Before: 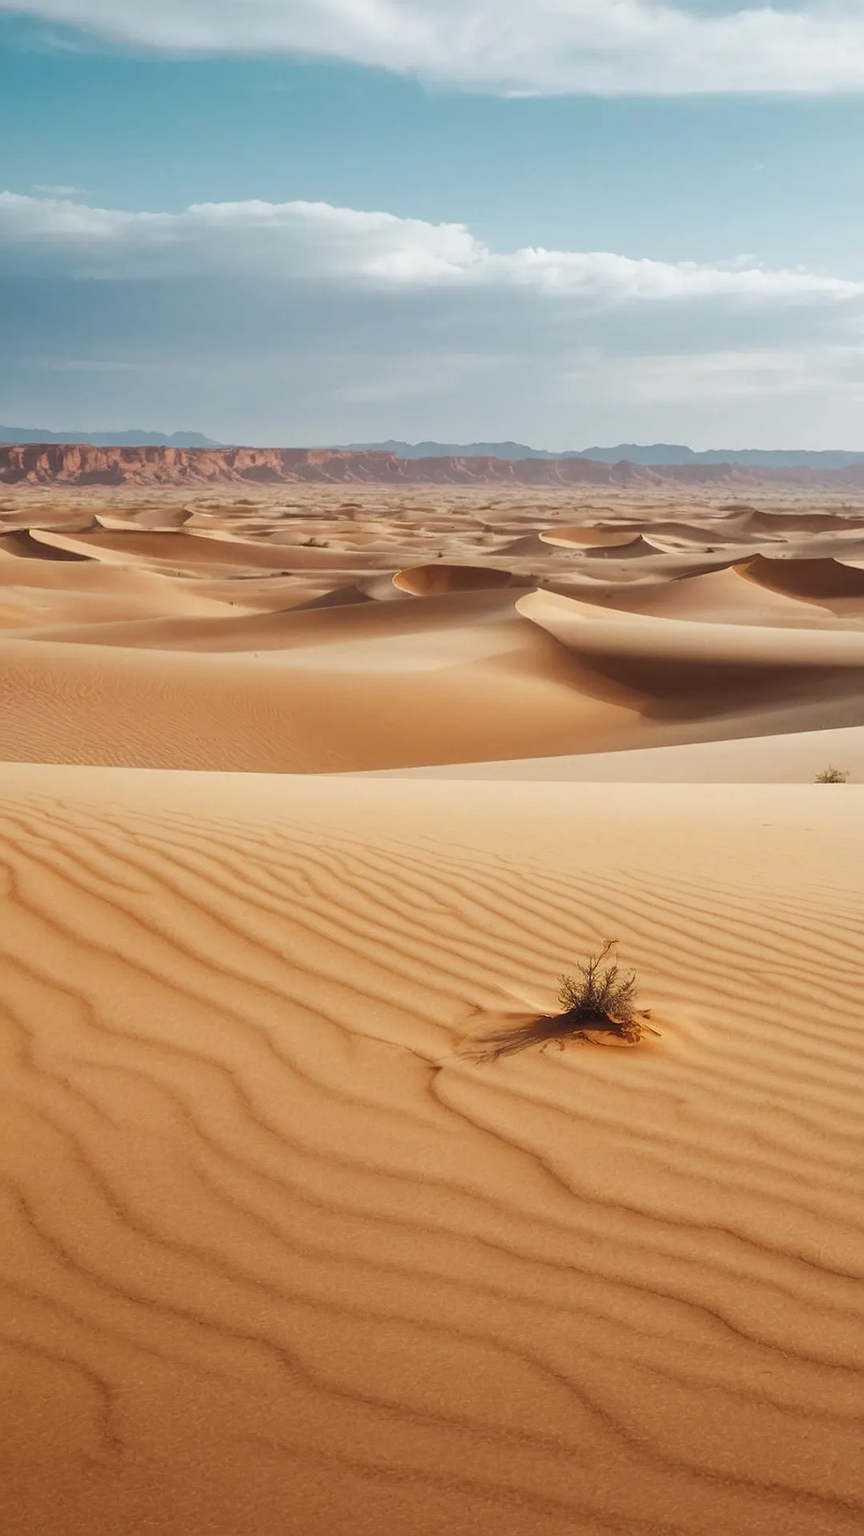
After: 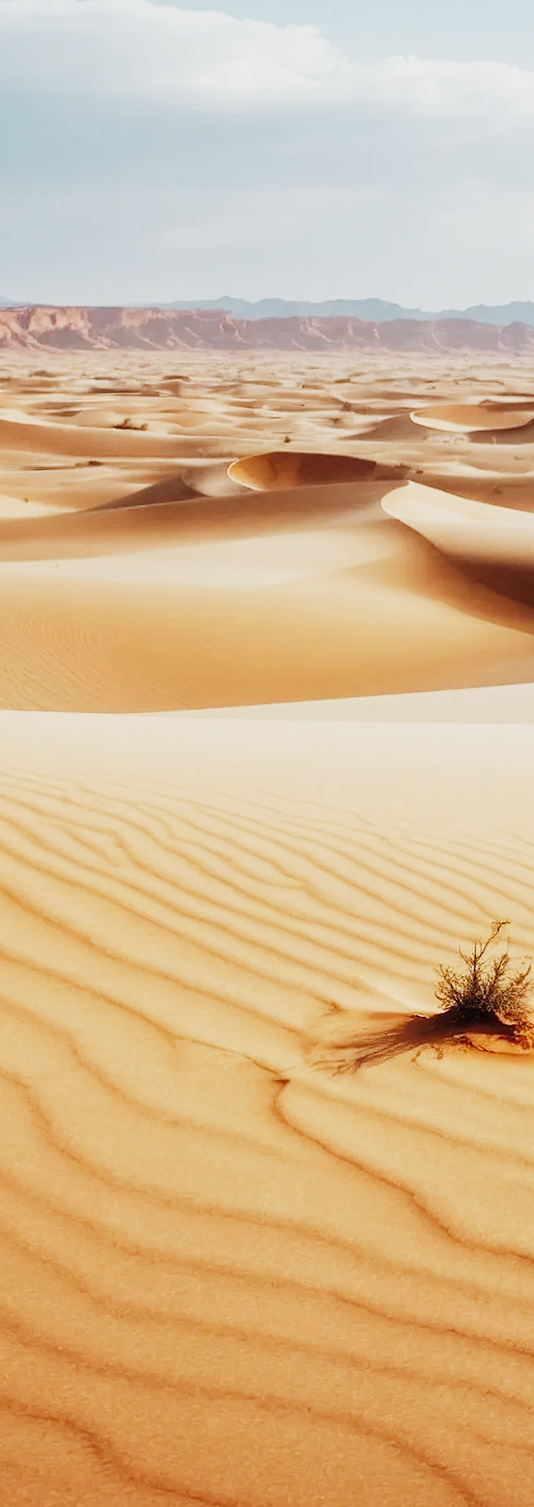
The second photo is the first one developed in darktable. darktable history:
exposure: black level correction 0, exposure 0.7 EV, compensate exposure bias true, compensate highlight preservation false
sigmoid: contrast 1.69, skew -0.23, preserve hue 0%, red attenuation 0.1, red rotation 0.035, green attenuation 0.1, green rotation -0.017, blue attenuation 0.15, blue rotation -0.052, base primaries Rec2020
crop and rotate: angle 0.02°, left 24.353%, top 13.219%, right 26.156%, bottom 8.224%
